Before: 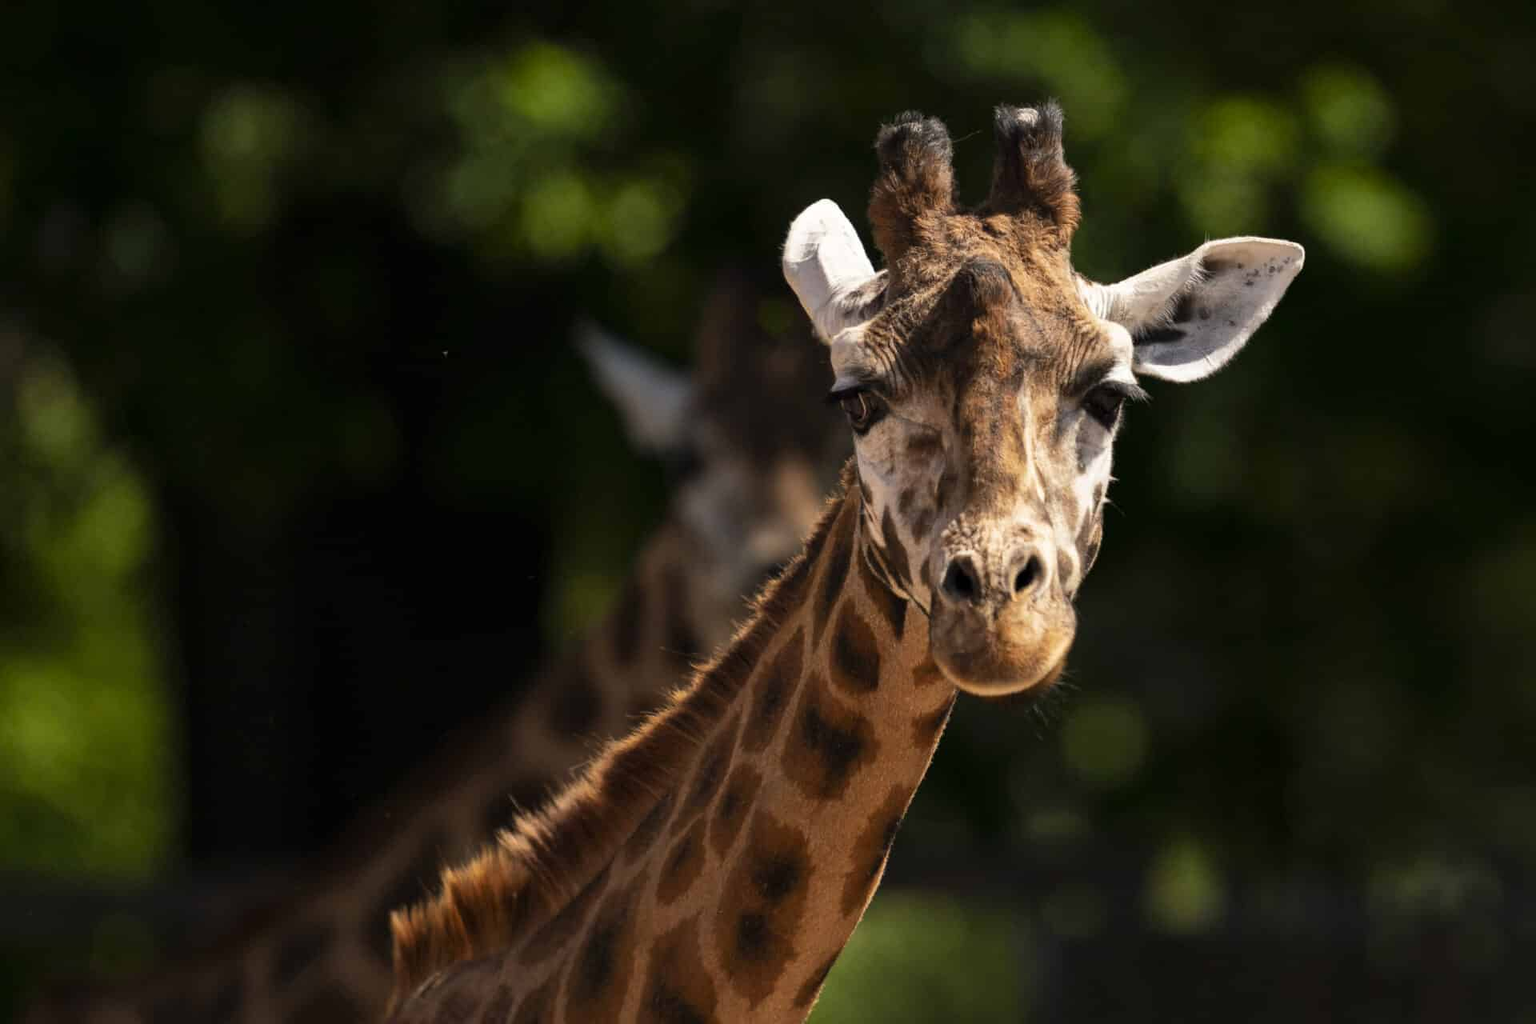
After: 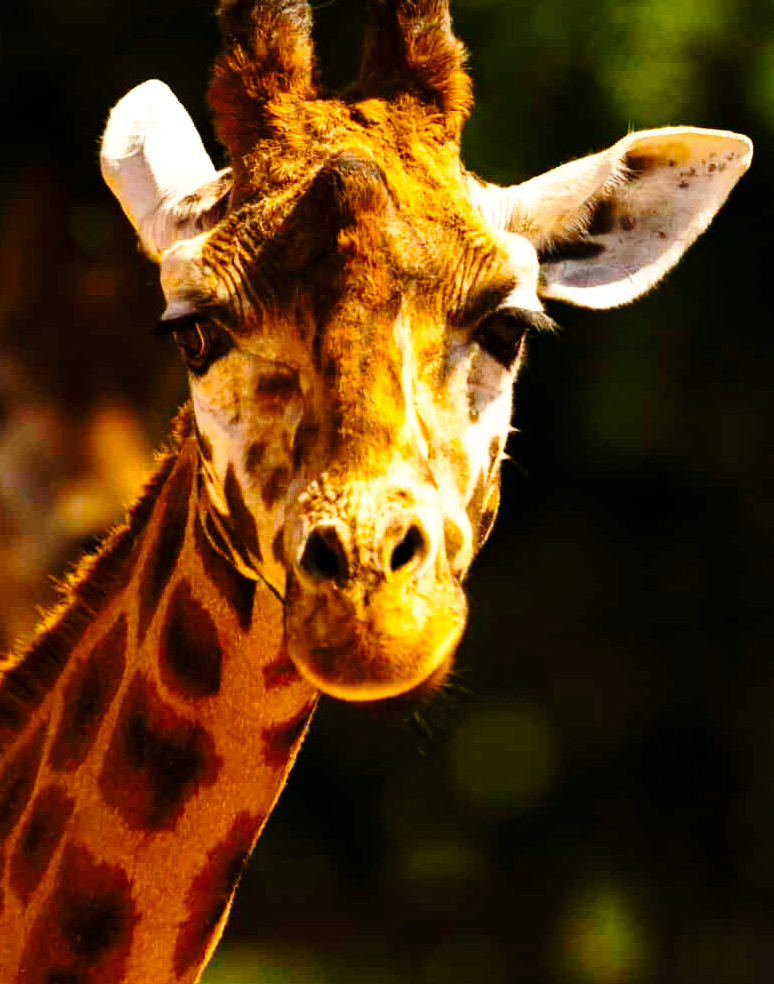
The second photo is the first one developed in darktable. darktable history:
base curve: curves: ch0 [(0, 0) (0.028, 0.03) (0.121, 0.232) (0.46, 0.748) (0.859, 0.968) (1, 1)], preserve colors none
tone equalizer: on, module defaults
crop: left 45.755%, top 13.278%, right 13.924%, bottom 9.802%
color balance rgb: power › chroma 2.515%, power › hue 69.87°, perceptual saturation grading › global saturation 25.106%, perceptual brilliance grading › highlights 5.721%, perceptual brilliance grading › shadows -9.22%, global vibrance 50.622%
